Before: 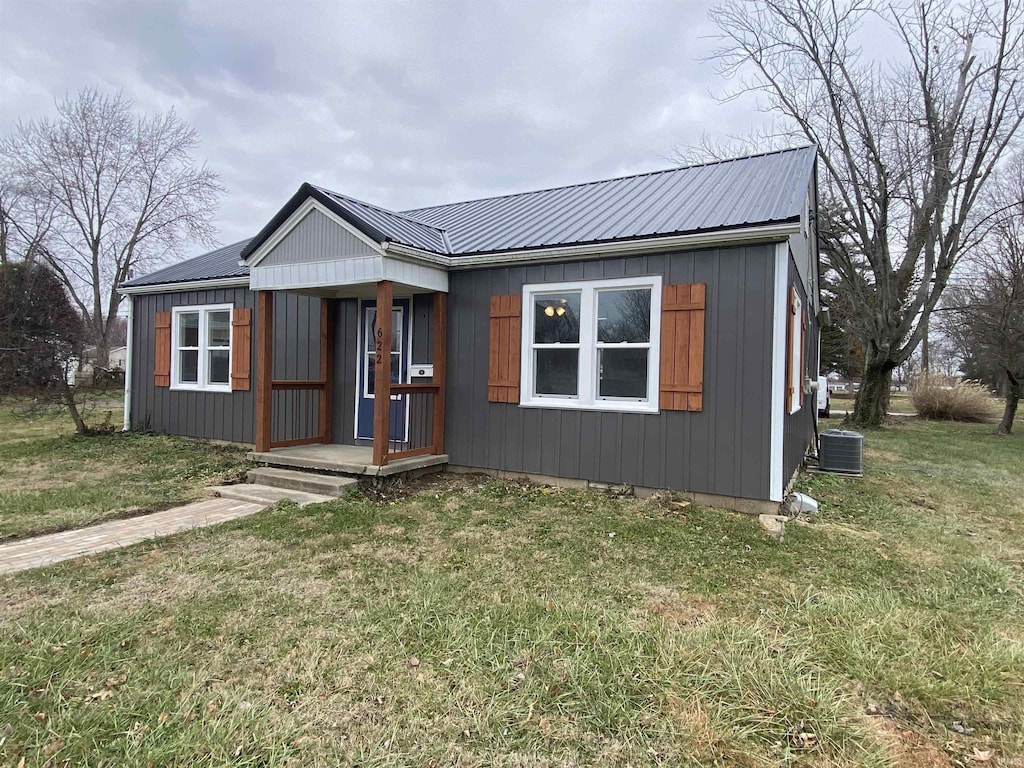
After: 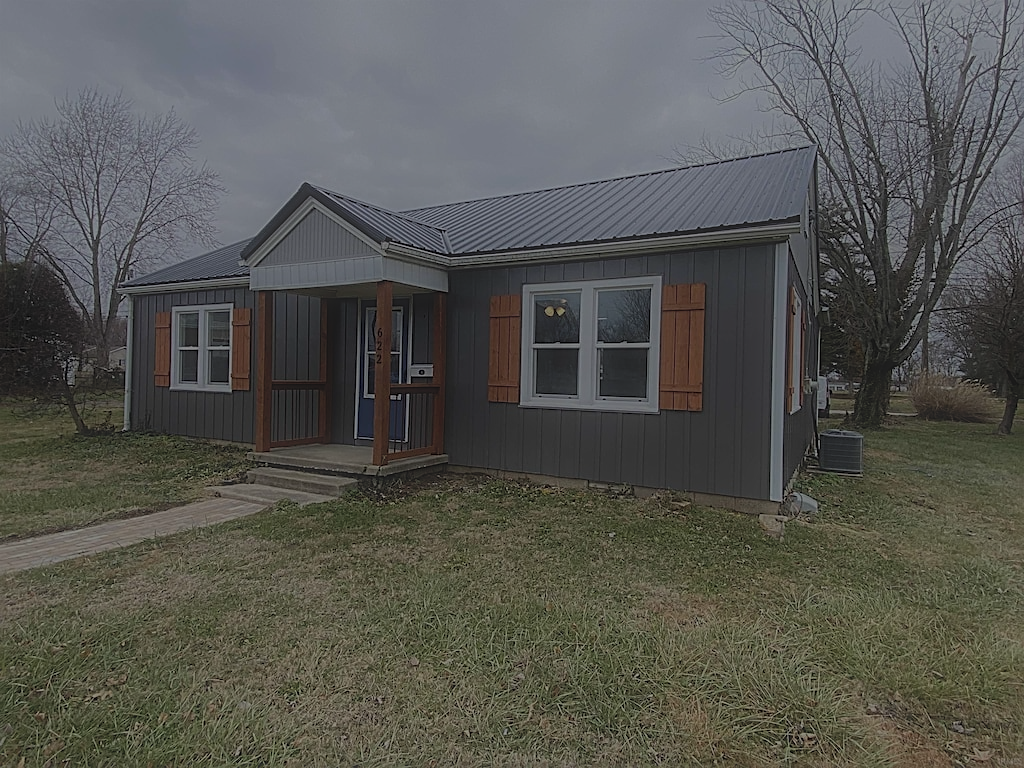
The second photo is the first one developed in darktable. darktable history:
contrast equalizer: octaves 7, y [[0.511, 0.558, 0.631, 0.632, 0.559, 0.512], [0.5 ×6], [0.507, 0.559, 0.627, 0.644, 0.647, 0.647], [0 ×6], [0 ×6]], mix -0.998
contrast brightness saturation: contrast 0.136, brightness 0.223
exposure: exposure -2.433 EV, compensate exposure bias true, compensate highlight preservation false
sharpen: amount 0.494
